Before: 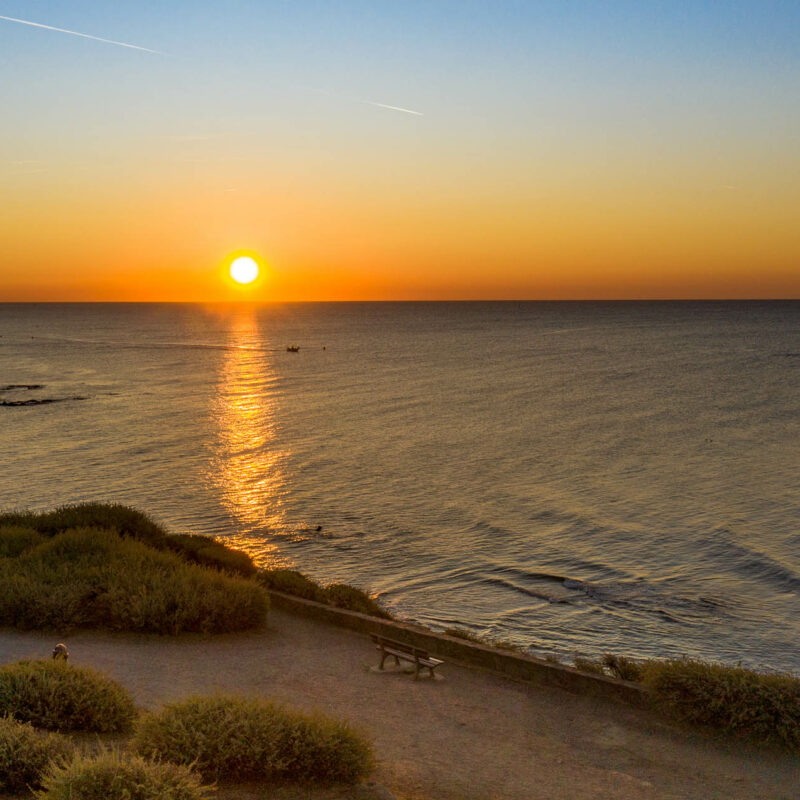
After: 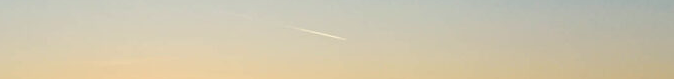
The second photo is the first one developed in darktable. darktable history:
sharpen: radius 1.559, amount 0.373, threshold 1.271
white balance: red 1.045, blue 0.932
crop and rotate: left 9.644%, top 9.491%, right 6.021%, bottom 80.509%
tone equalizer: on, module defaults
